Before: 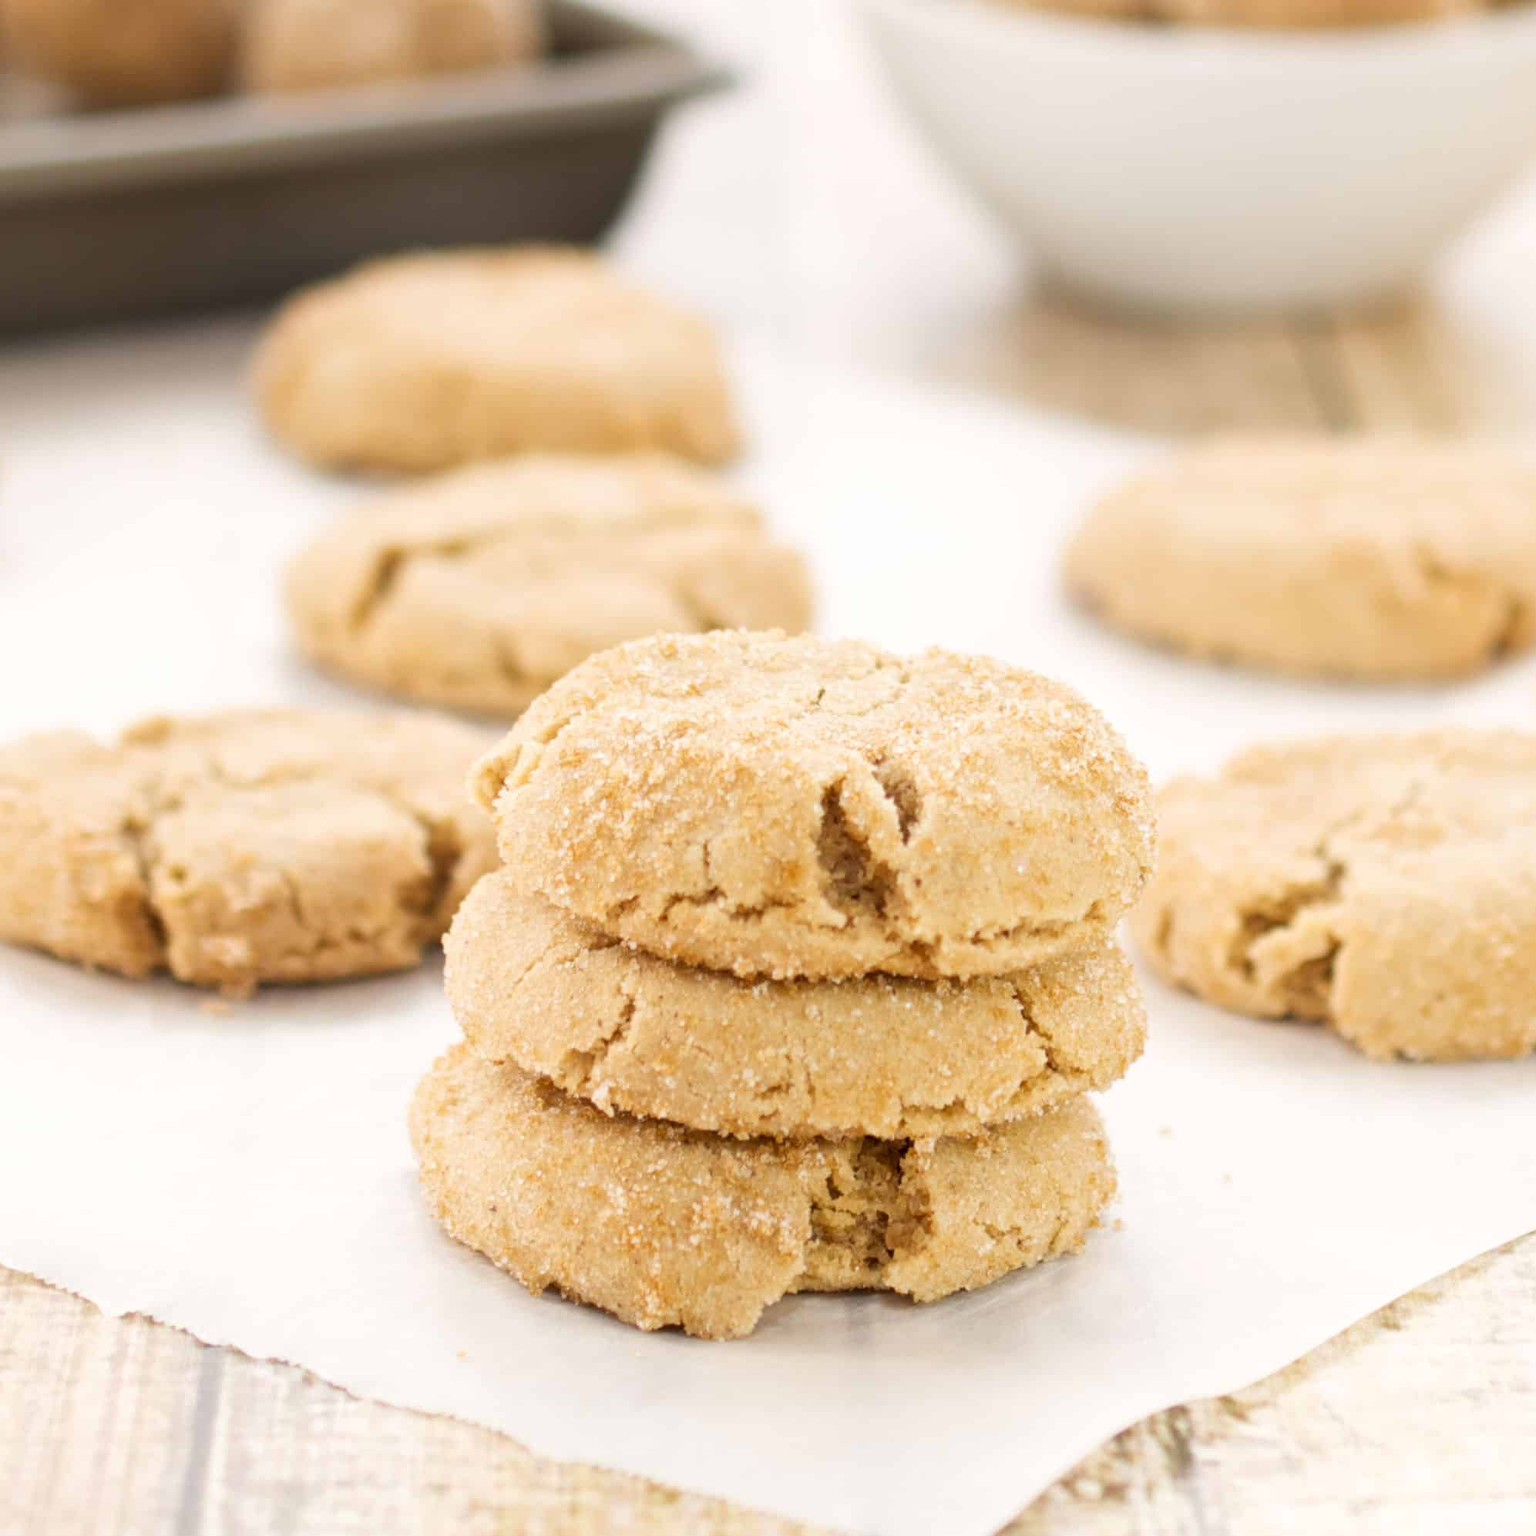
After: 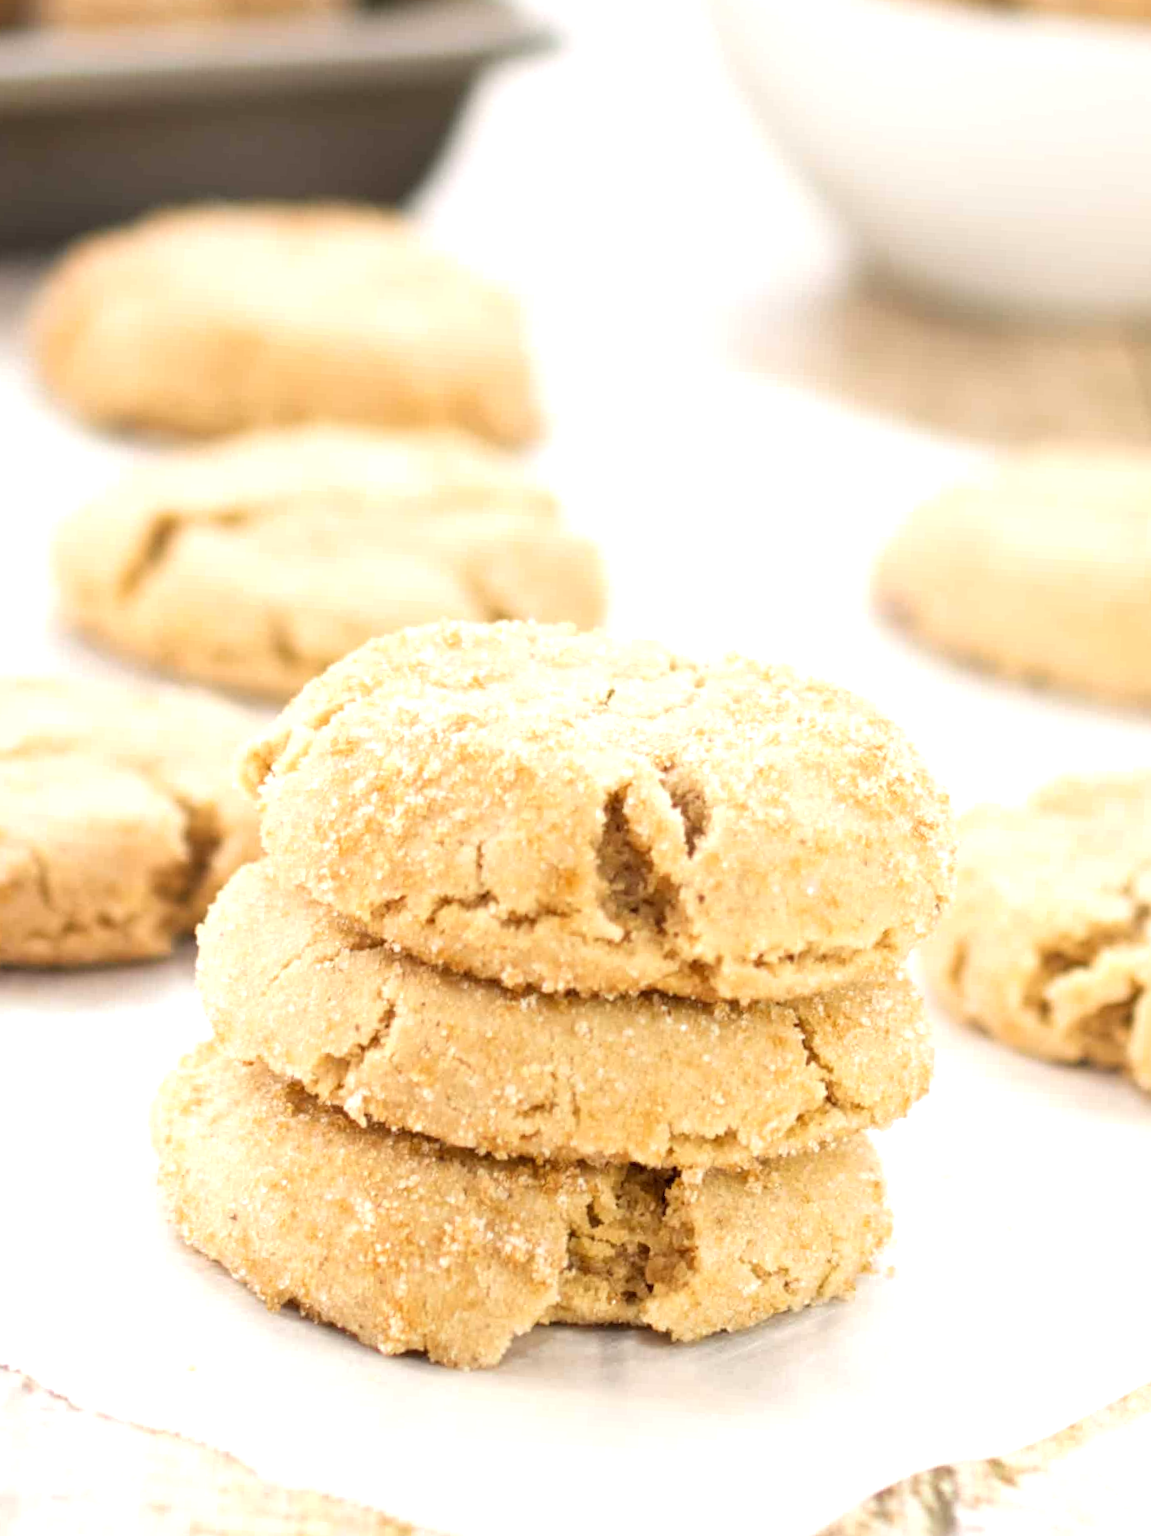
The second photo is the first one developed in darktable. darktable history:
exposure: exposure 0.426 EV, compensate highlight preservation false
crop and rotate: angle -3.27°, left 14.277%, top 0.028%, right 10.766%, bottom 0.028%
